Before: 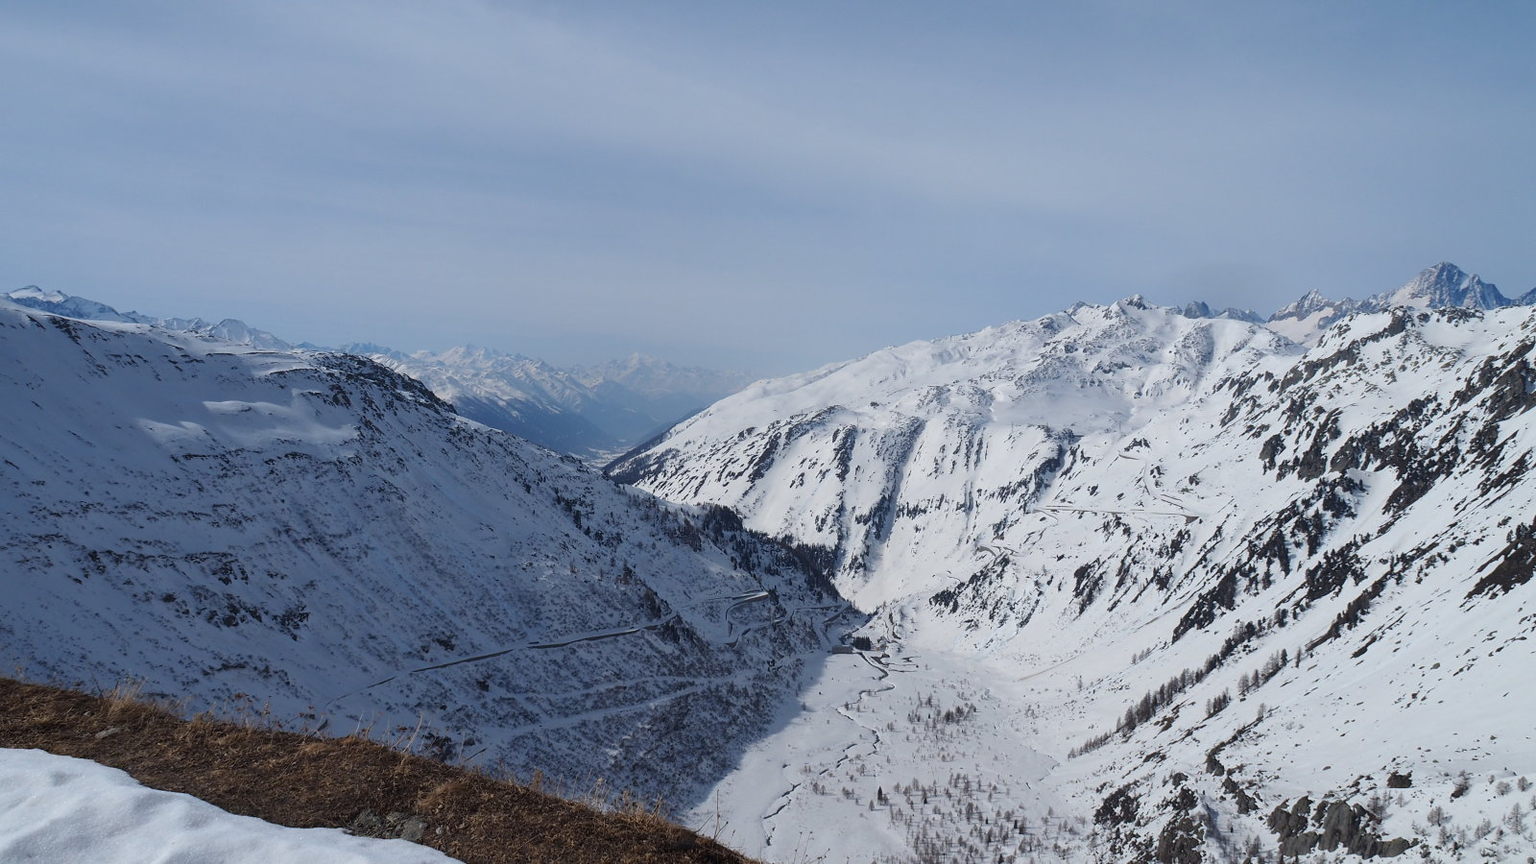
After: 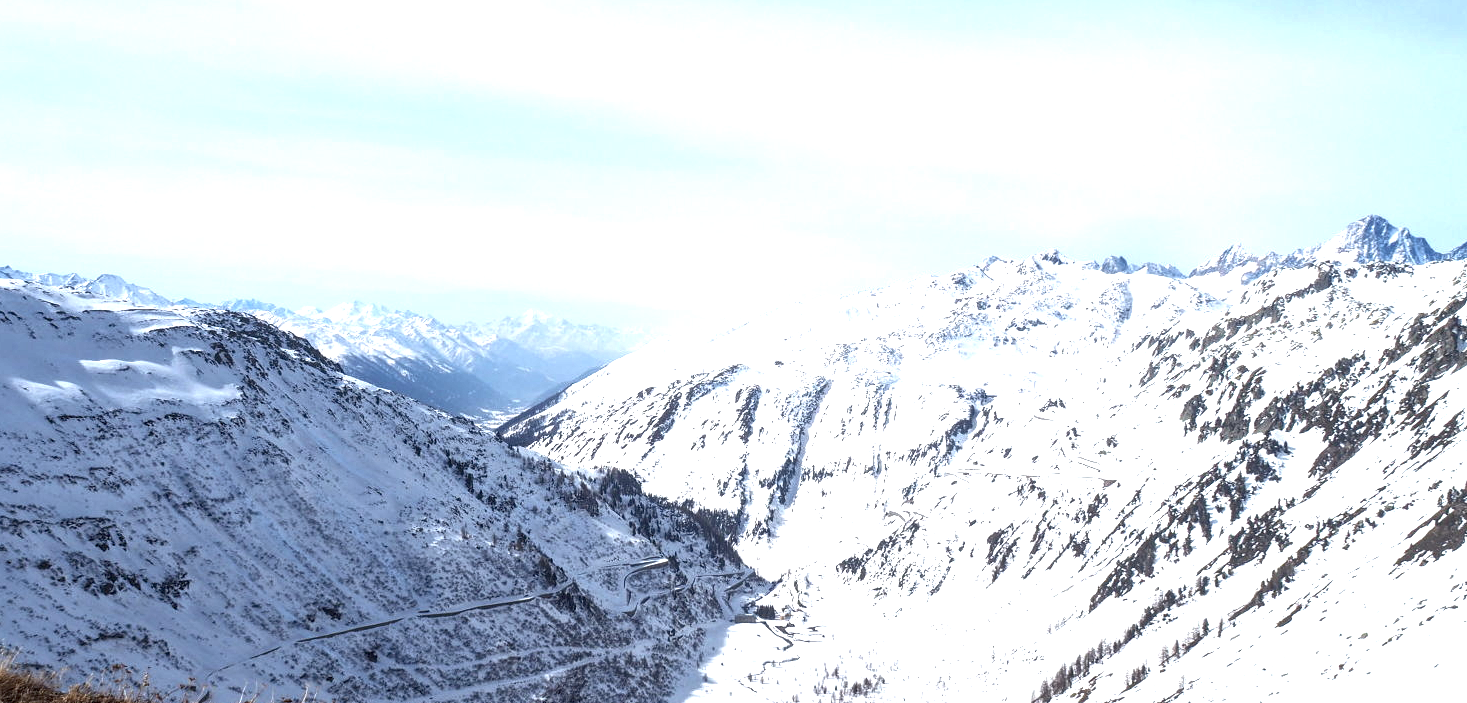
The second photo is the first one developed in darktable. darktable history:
crop: left 8.256%, top 6.543%, bottom 15.295%
color balance rgb: power › chroma 0.27%, power › hue 62.89°, global offset › luminance -0.514%, linear chroma grading › shadows -1.616%, linear chroma grading › highlights -14.171%, linear chroma grading › global chroma -9.73%, linear chroma grading › mid-tones -9.651%, perceptual saturation grading › global saturation 30.807%, perceptual brilliance grading › highlights 15.671%, perceptual brilliance grading › shadows -14.294%
local contrast: on, module defaults
exposure: exposure 1.15 EV, compensate highlight preservation false
